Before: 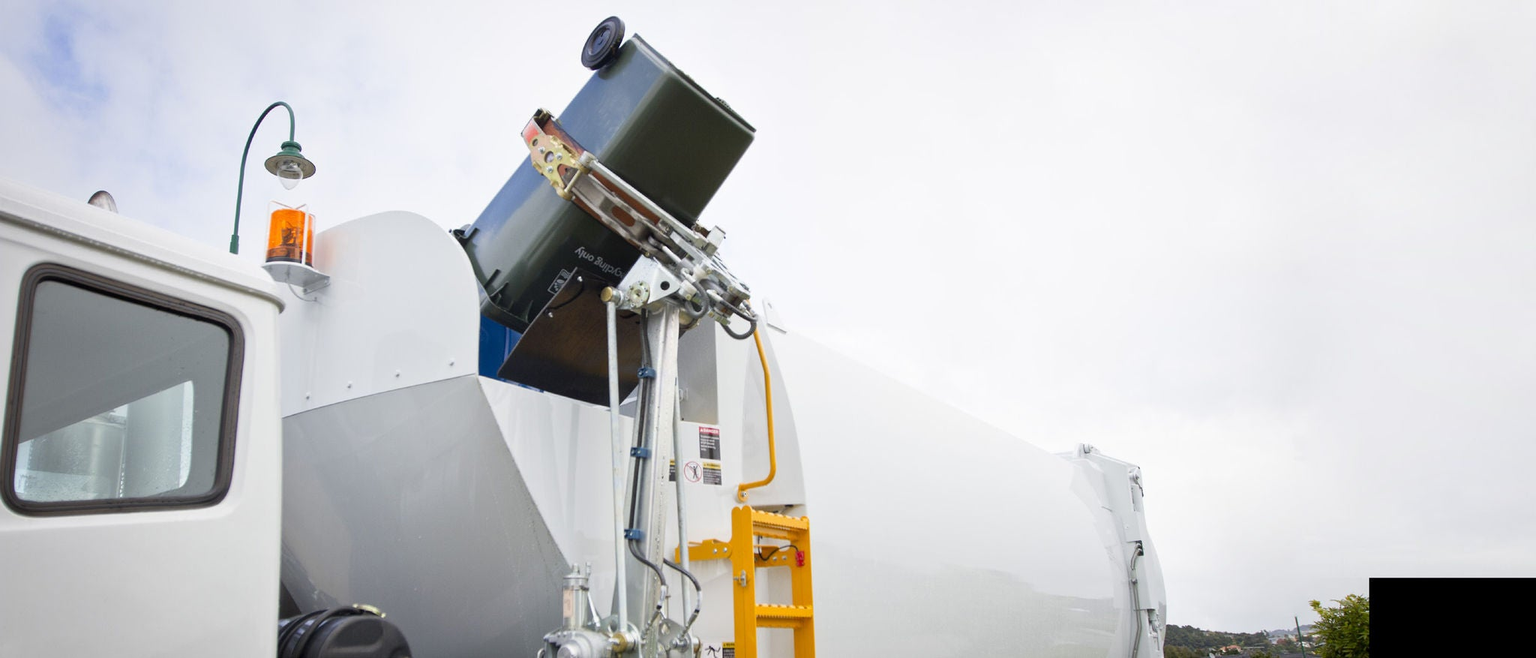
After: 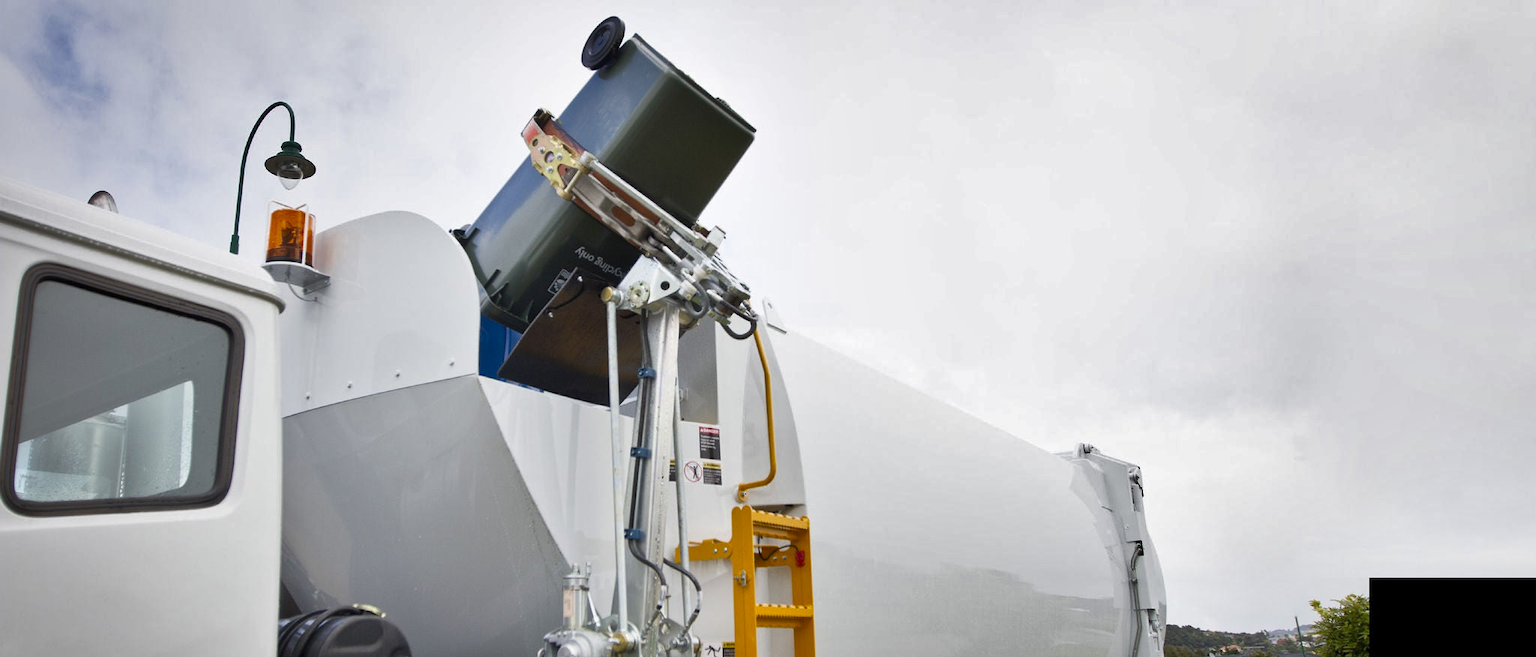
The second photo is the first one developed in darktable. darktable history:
shadows and highlights: shadows 59.49, highlights -60.52, highlights color adjustment 0.634%, soften with gaussian
